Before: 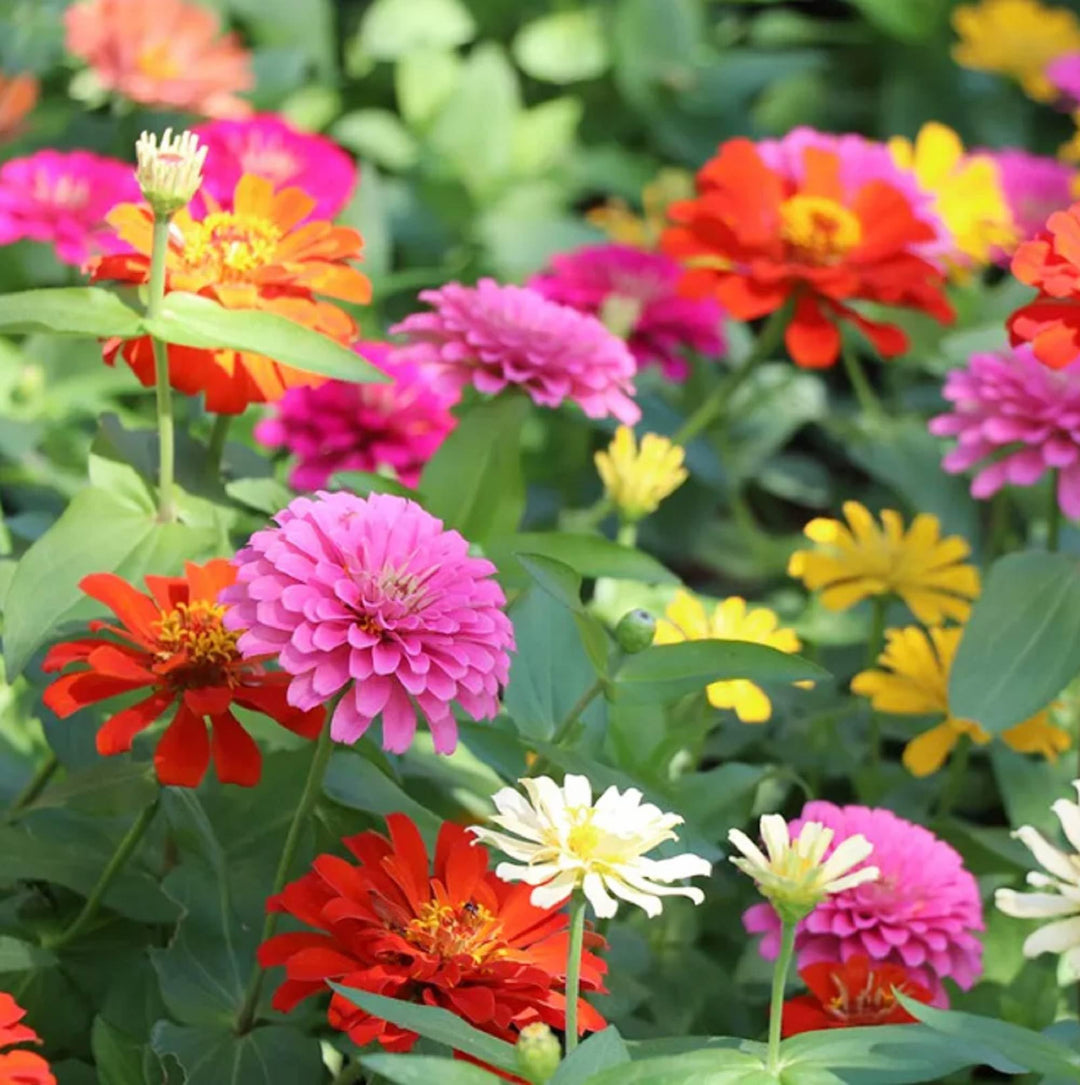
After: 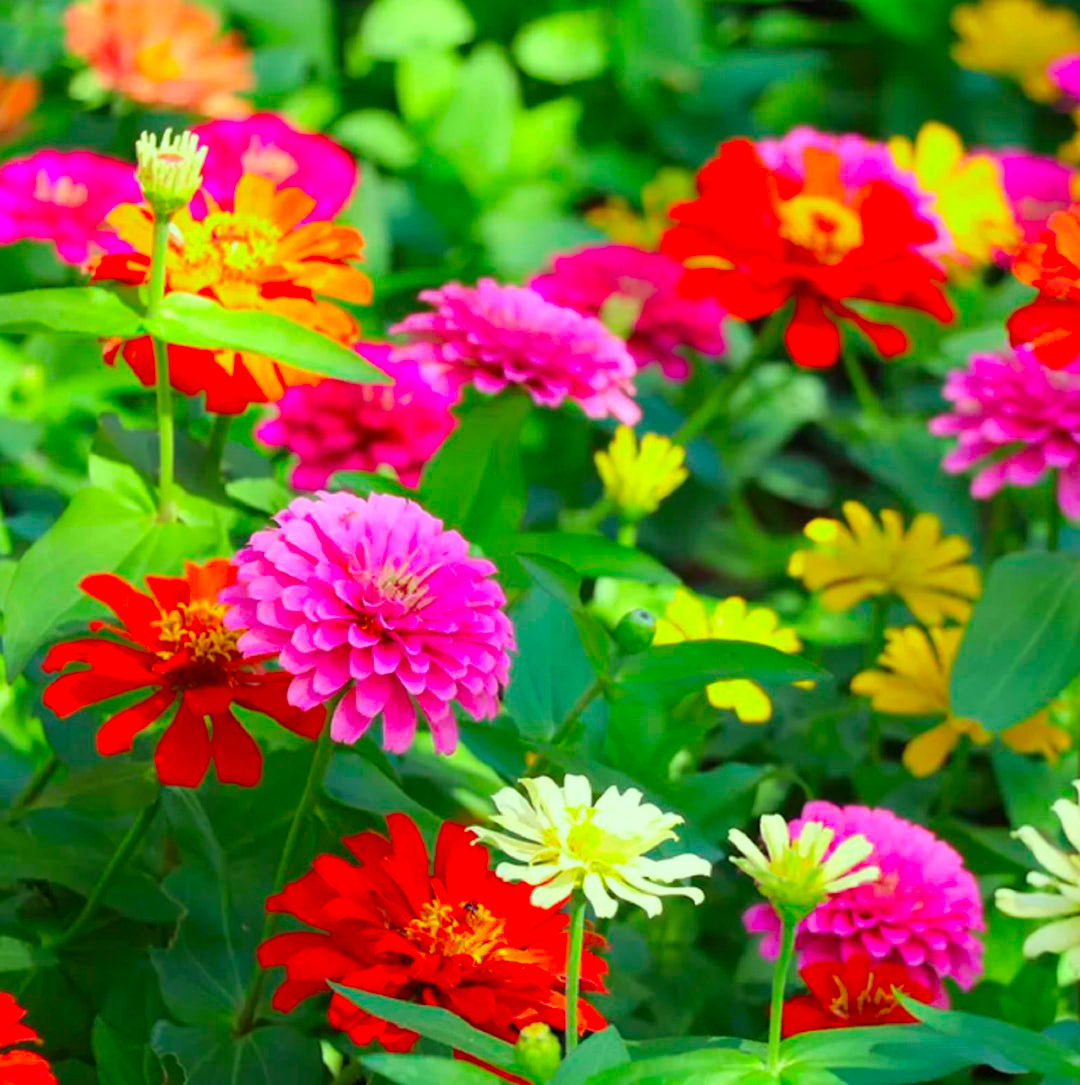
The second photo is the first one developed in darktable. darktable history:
color correction: highlights a* -10.91, highlights b* 9.85, saturation 1.71
